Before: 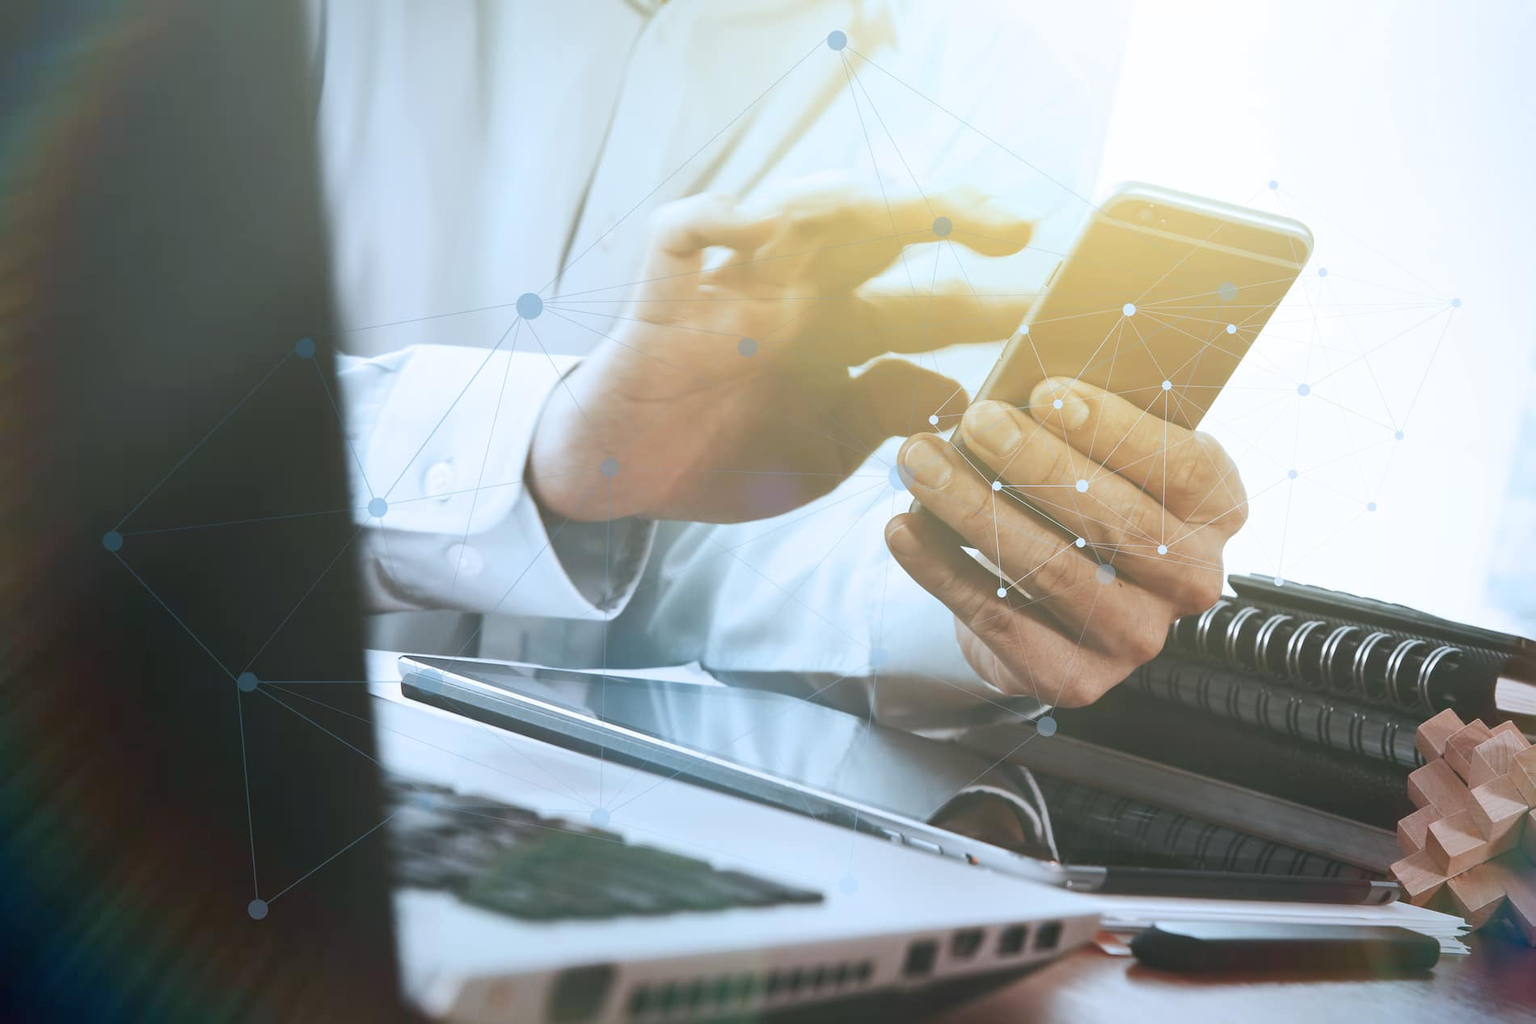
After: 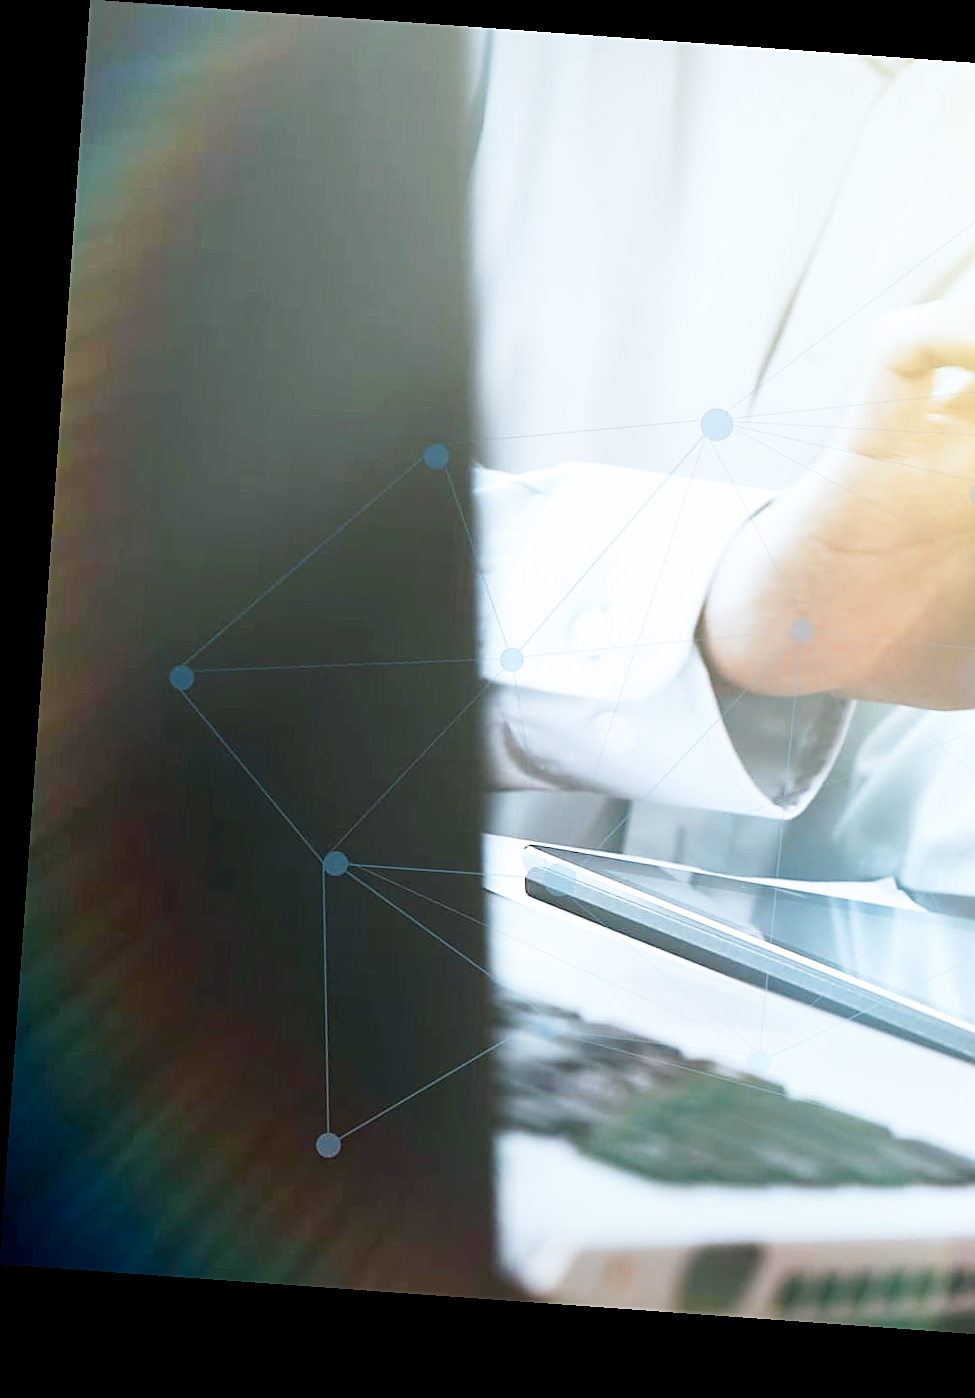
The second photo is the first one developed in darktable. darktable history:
base curve: curves: ch0 [(0, 0) (0.005, 0.002) (0.15, 0.3) (0.4, 0.7) (0.75, 0.95) (1, 1)], preserve colors none
rotate and perspective: rotation 4.1°, automatic cropping off
sharpen: on, module defaults
crop and rotate: left 0%, top 0%, right 50.845%
